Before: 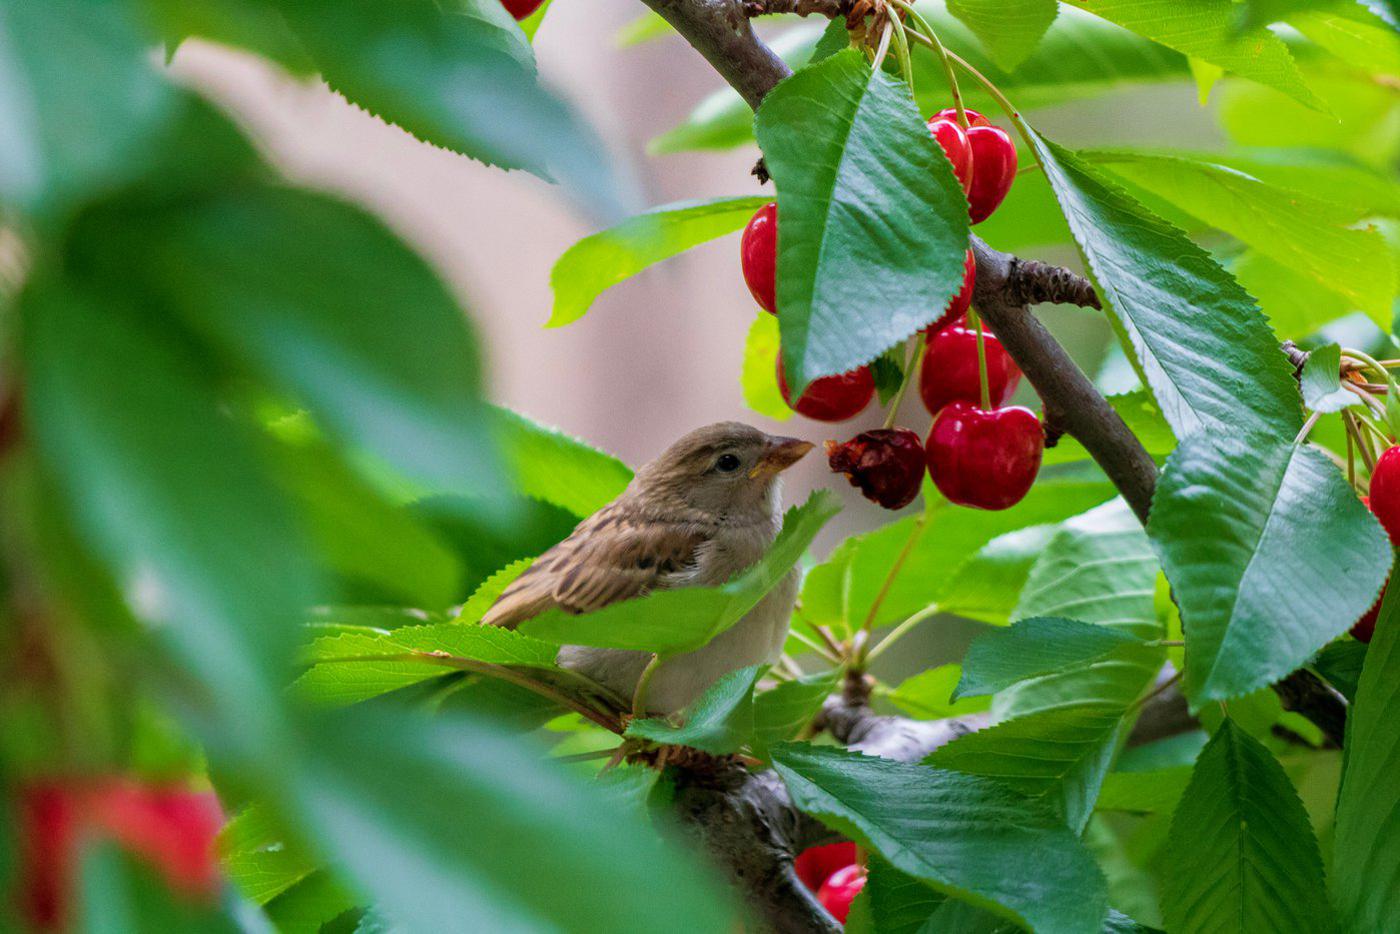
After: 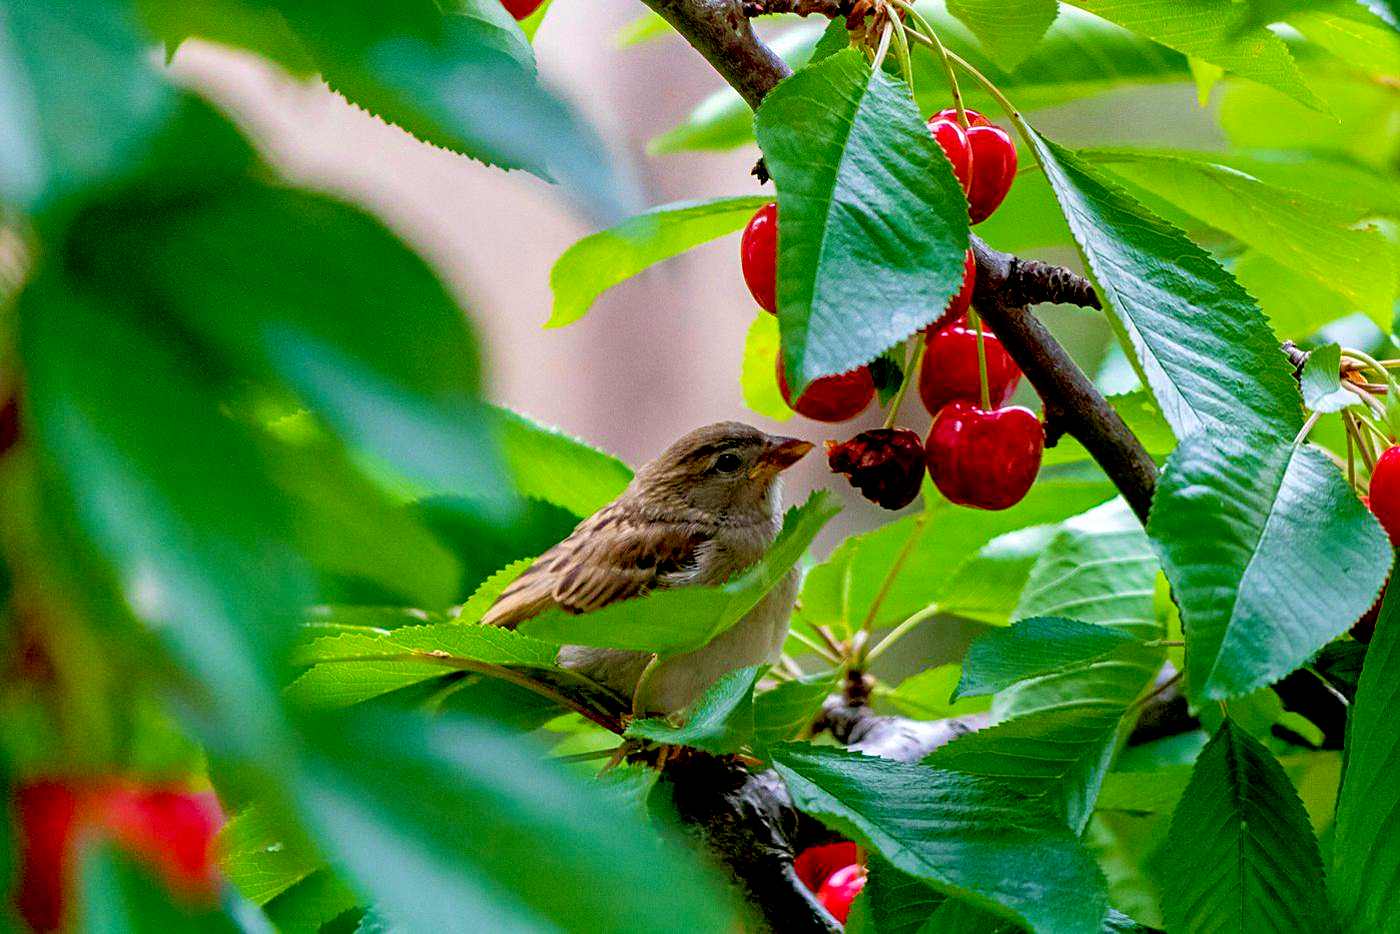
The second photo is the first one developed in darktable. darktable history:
sharpen: on, module defaults
haze removal: compatibility mode true, adaptive false
exposure: black level correction 0.025, exposure 0.182 EV, compensate highlight preservation false
shadows and highlights: soften with gaussian
bloom: size 16%, threshold 98%, strength 20%
